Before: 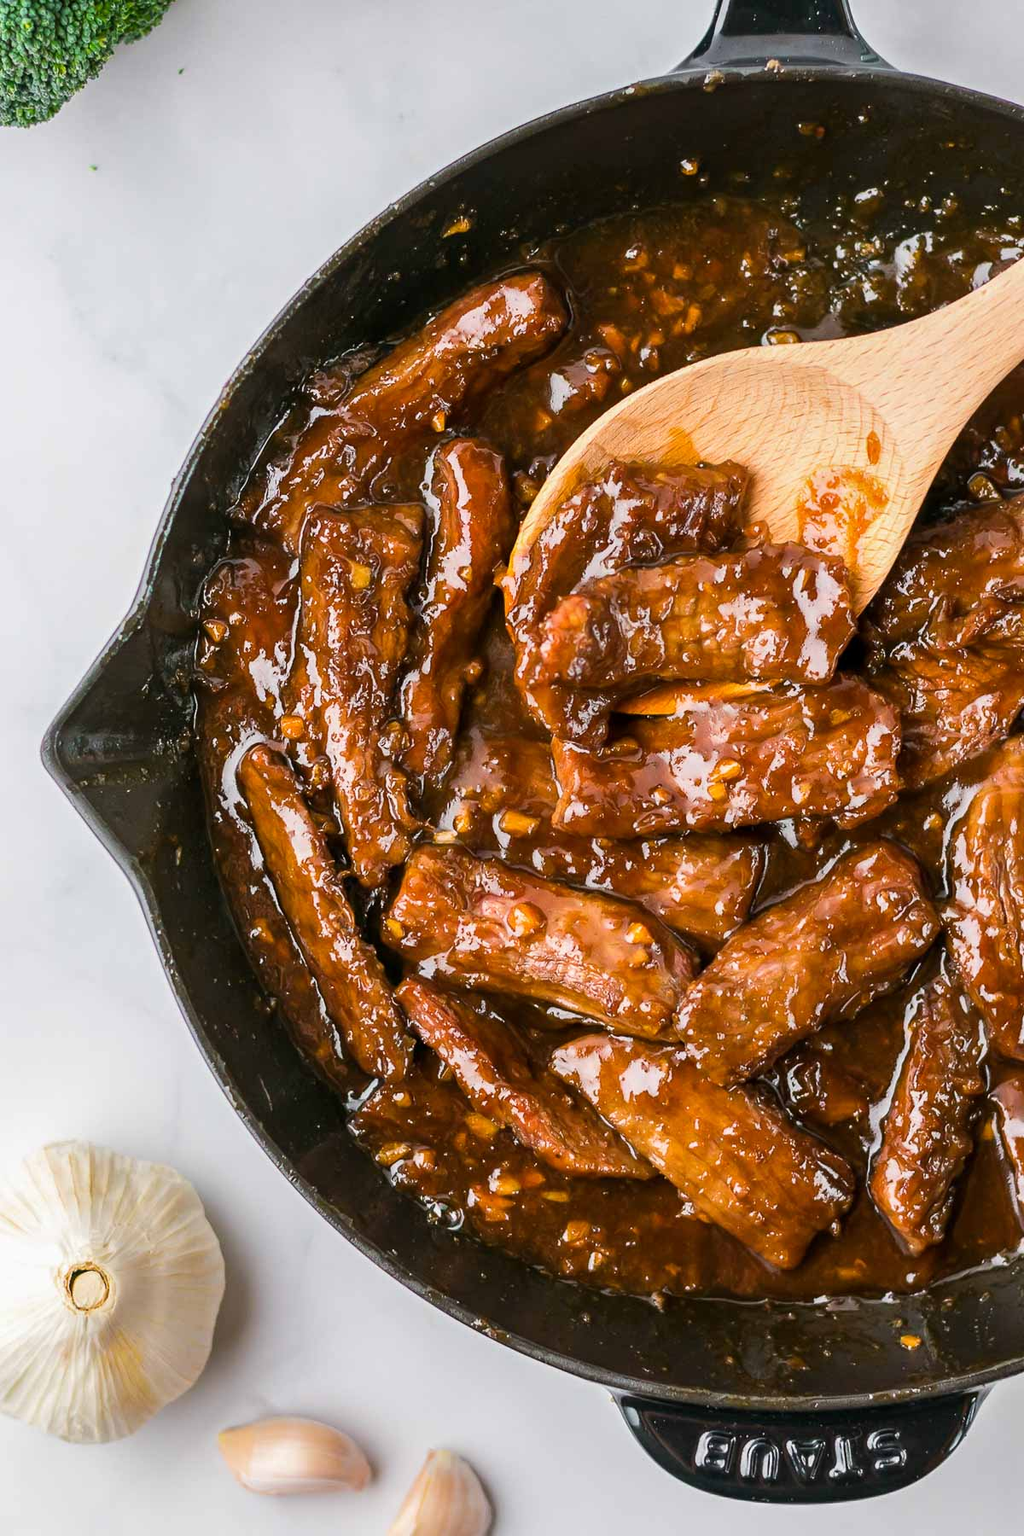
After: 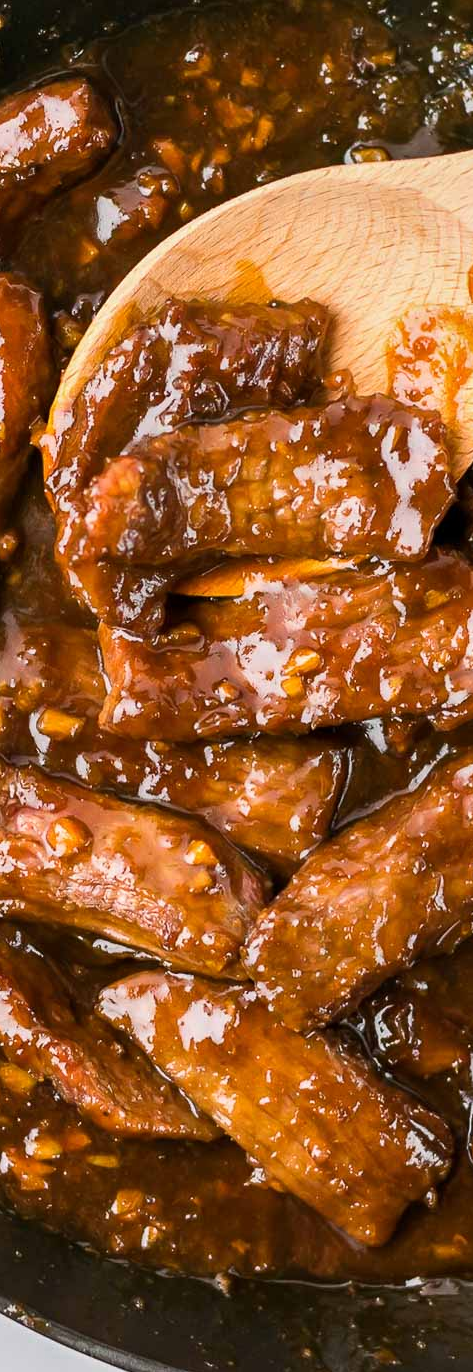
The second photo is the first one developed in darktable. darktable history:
crop: left 45.721%, top 13.393%, right 14.118%, bottom 10.01%
color zones: curves: ch0 [(0, 0.5) (0.143, 0.5) (0.286, 0.5) (0.429, 0.5) (0.571, 0.5) (0.714, 0.476) (0.857, 0.5) (1, 0.5)]; ch2 [(0, 0.5) (0.143, 0.5) (0.286, 0.5) (0.429, 0.5) (0.571, 0.5) (0.714, 0.487) (0.857, 0.5) (1, 0.5)]
